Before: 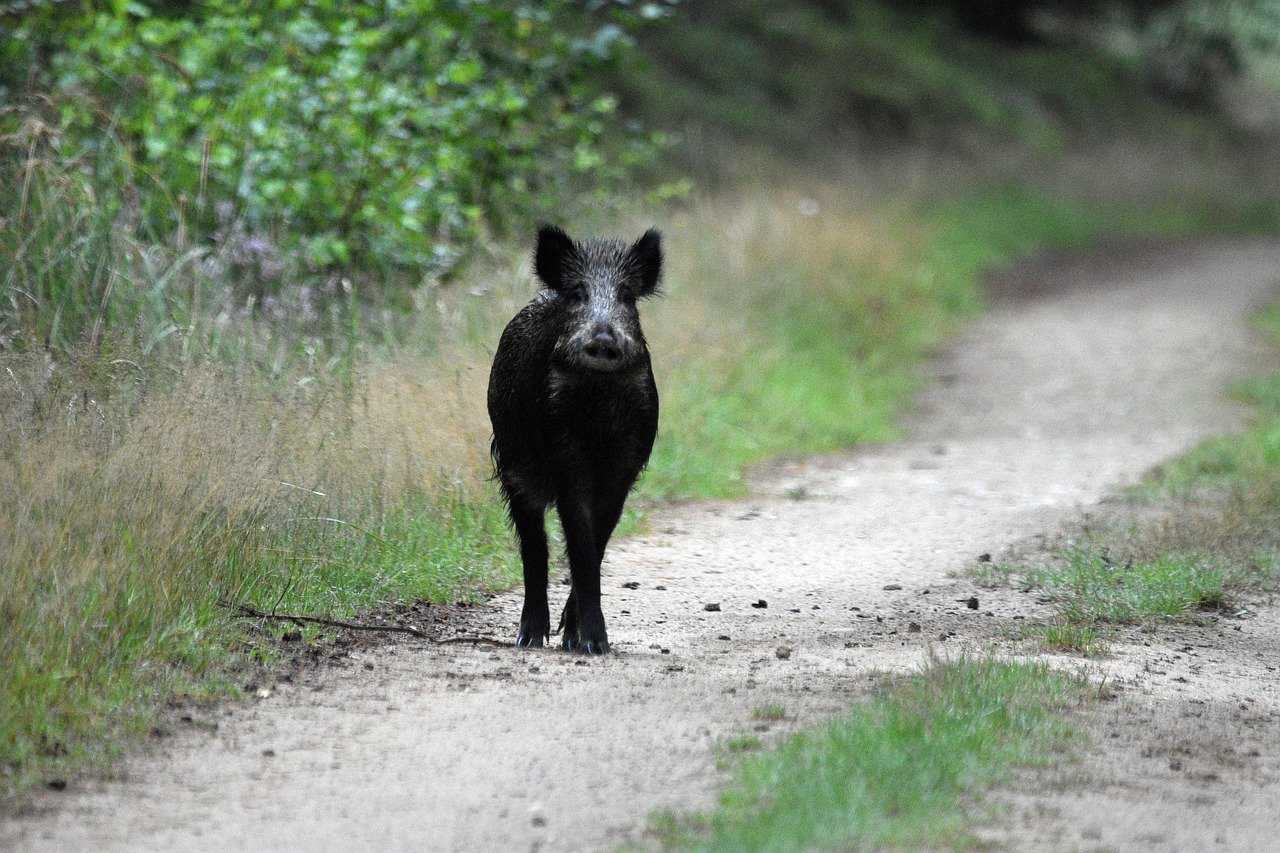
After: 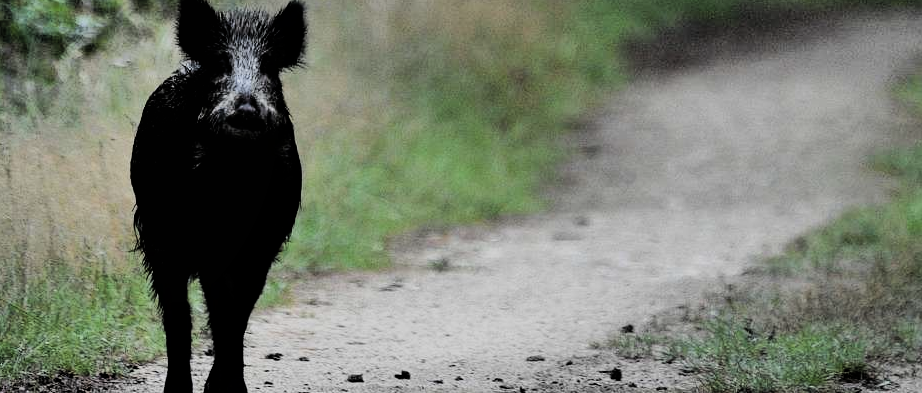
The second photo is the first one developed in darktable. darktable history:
exposure: exposure -0.962 EV, compensate highlight preservation false
levels: levels [0, 0.51, 1]
crop and rotate: left 27.924%, top 26.926%, bottom 26.957%
shadows and highlights: radius 111.46, shadows 51.07, white point adjustment 9.07, highlights -6, soften with gaussian
filmic rgb: black relative exposure -5.14 EV, white relative exposure 3.99 EV, hardness 2.89, contrast 1.299, highlights saturation mix -30.14%
